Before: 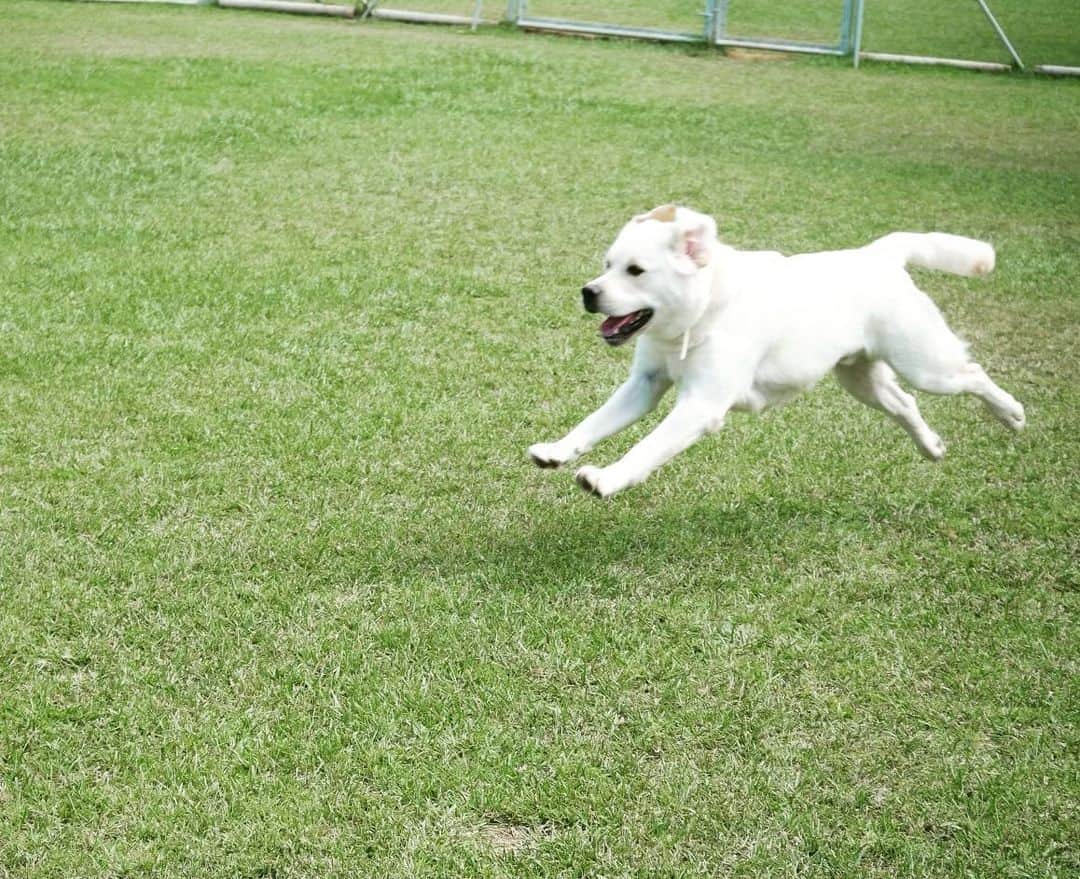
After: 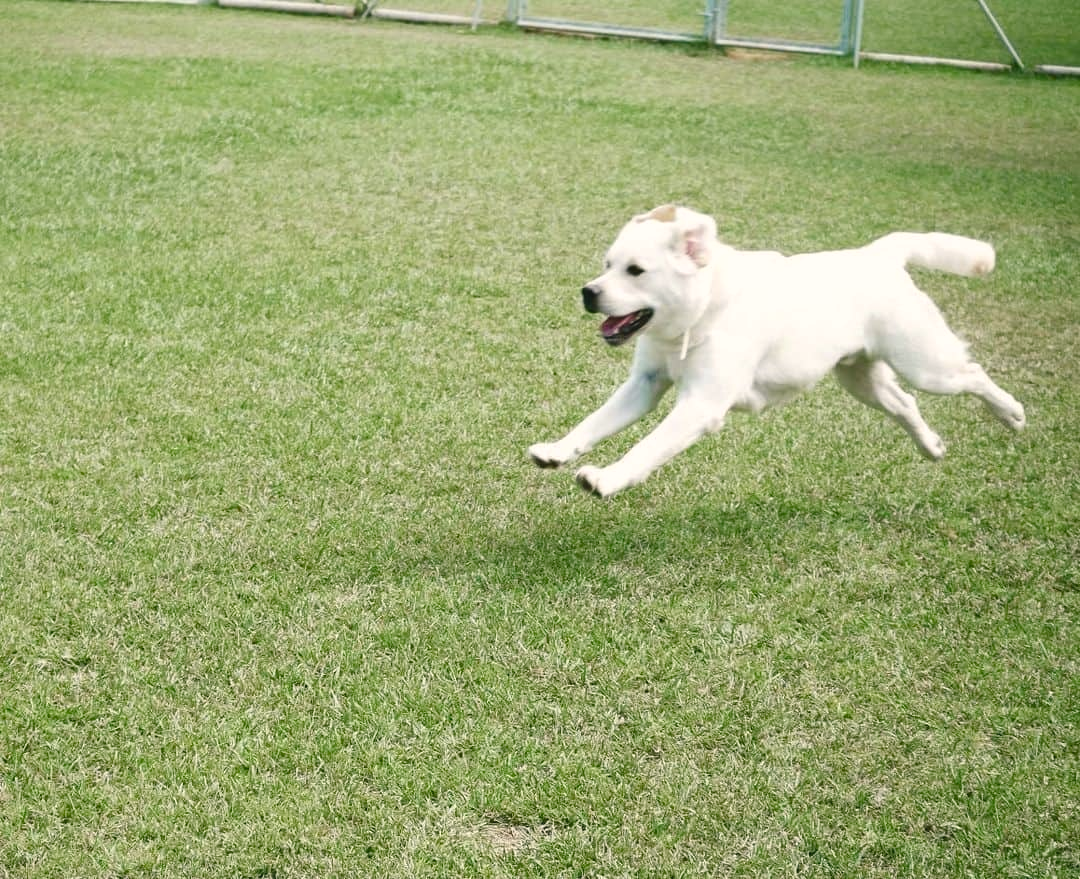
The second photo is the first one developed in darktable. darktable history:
color balance rgb: shadows lift › chroma 2%, shadows lift › hue 250°, power › hue 326.4°, highlights gain › chroma 2%, highlights gain › hue 64.8°, global offset › luminance 0.5%, global offset › hue 58.8°, perceptual saturation grading › highlights -25%, perceptual saturation grading › shadows 30%, global vibrance 15%
